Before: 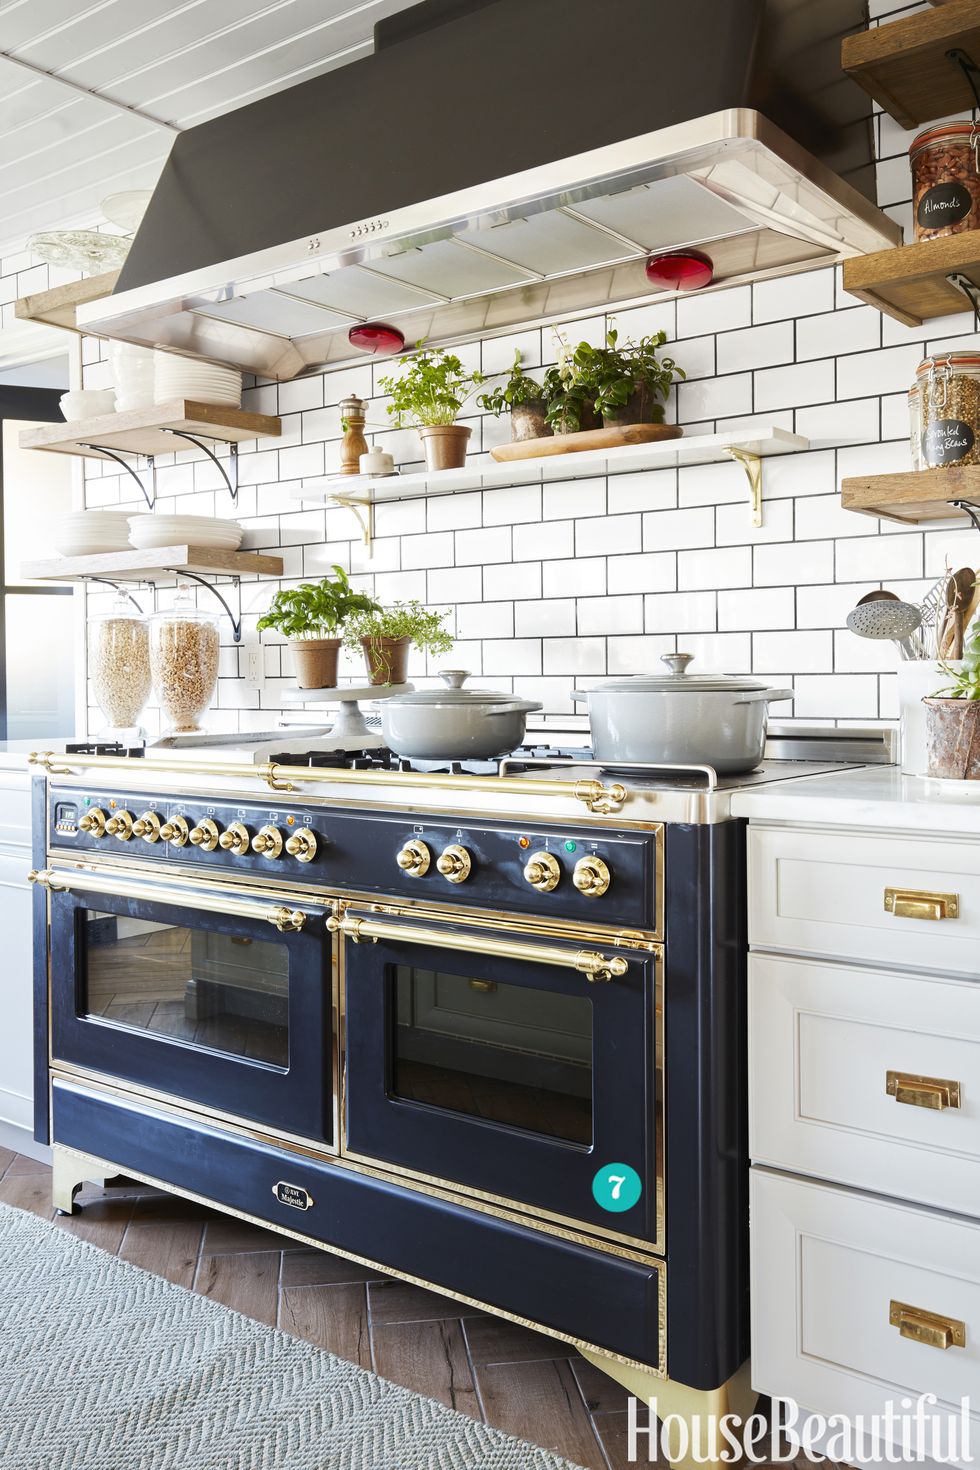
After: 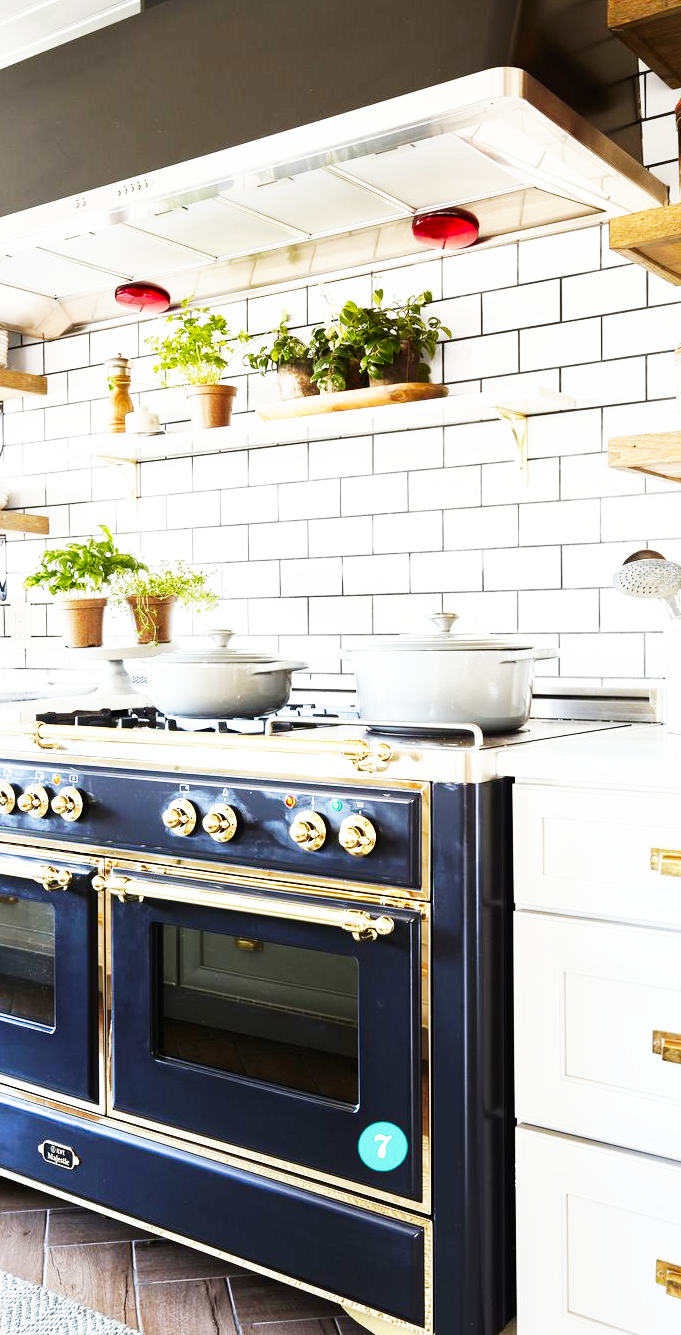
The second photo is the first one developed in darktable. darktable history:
crop and rotate: left 24.034%, top 2.838%, right 6.406%, bottom 6.299%
base curve: curves: ch0 [(0, 0) (0.007, 0.004) (0.027, 0.03) (0.046, 0.07) (0.207, 0.54) (0.442, 0.872) (0.673, 0.972) (1, 1)], preserve colors none
